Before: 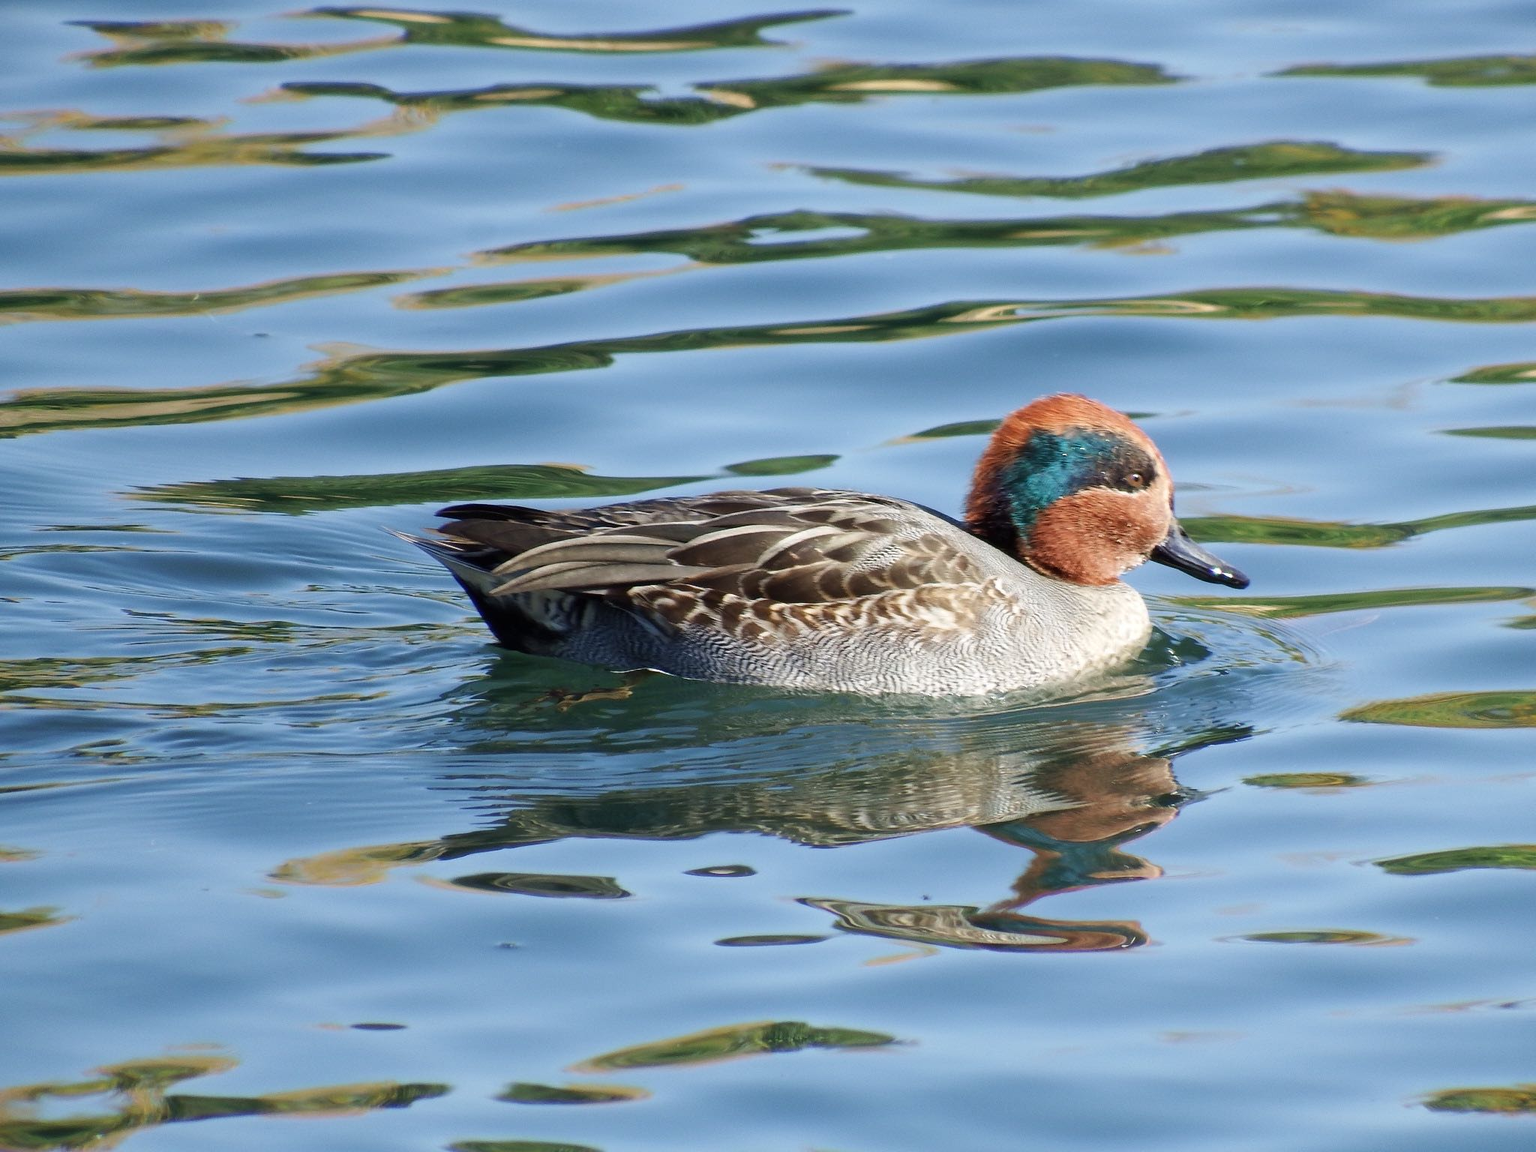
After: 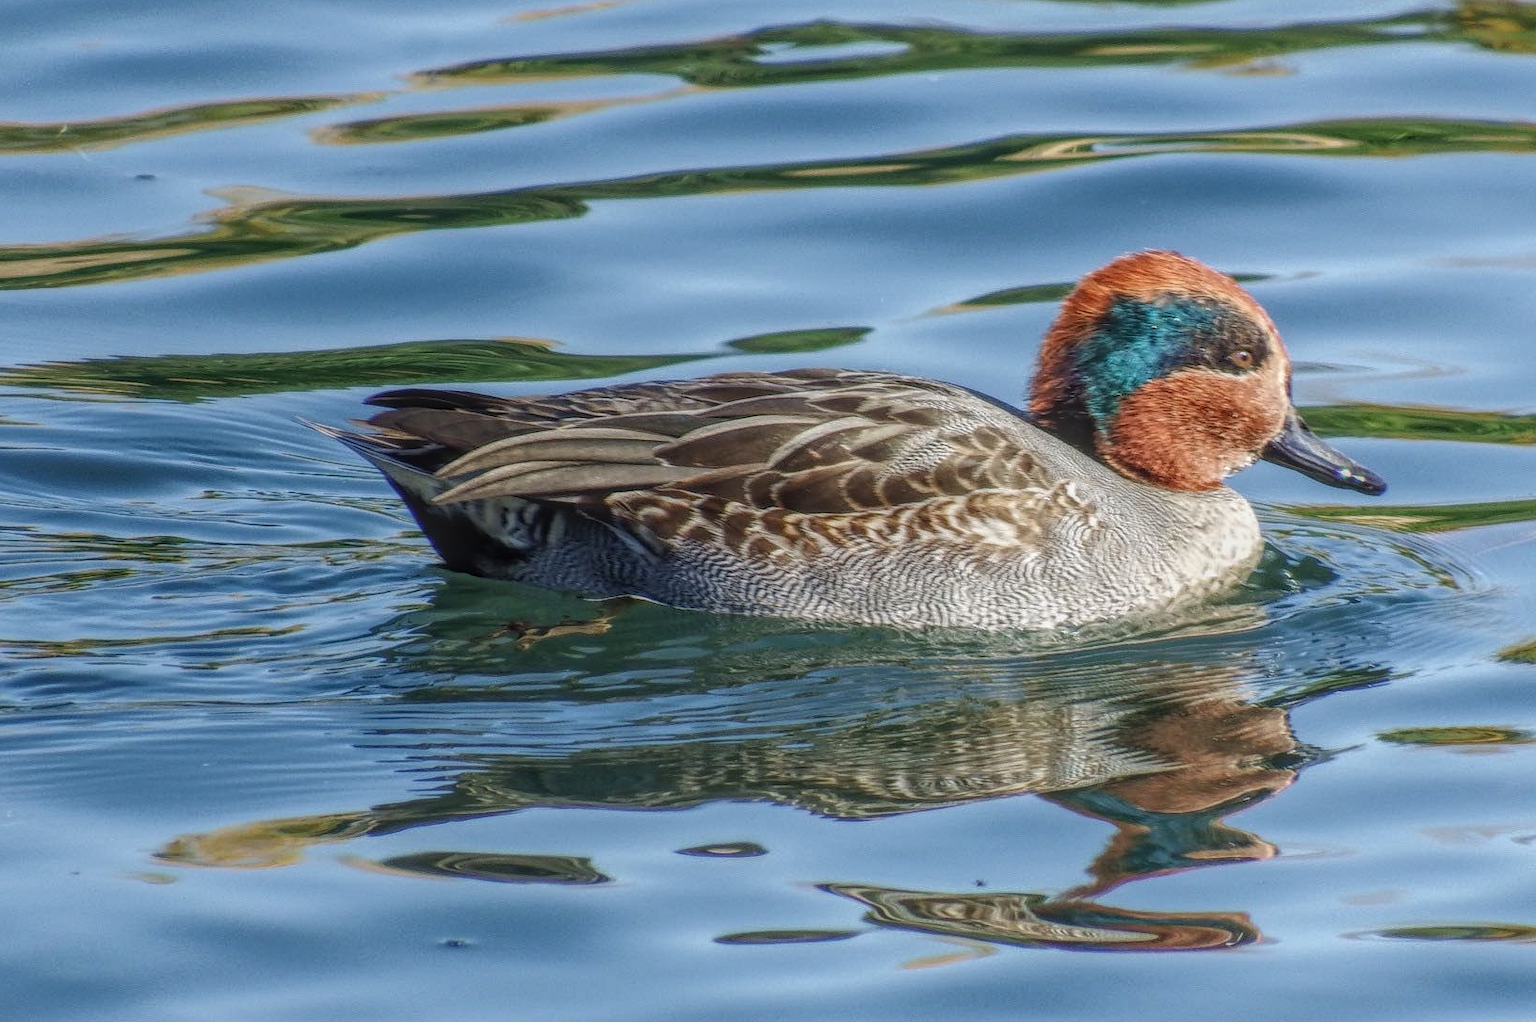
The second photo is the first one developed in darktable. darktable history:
contrast brightness saturation: contrast 0.027, brightness -0.045
local contrast: highlights 20%, shadows 25%, detail 200%, midtone range 0.2
crop: left 9.48%, top 16.892%, right 10.872%, bottom 12.368%
